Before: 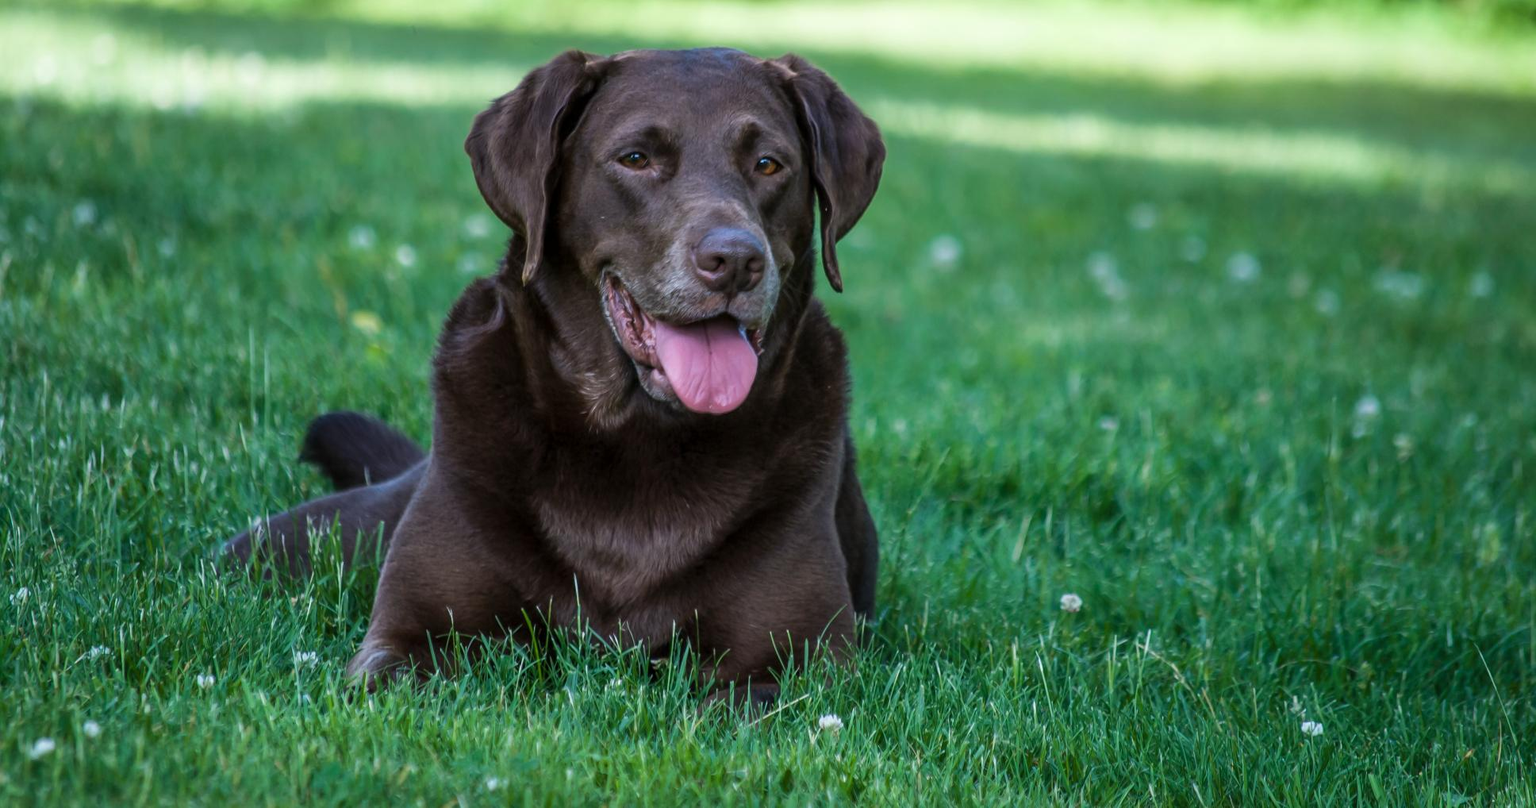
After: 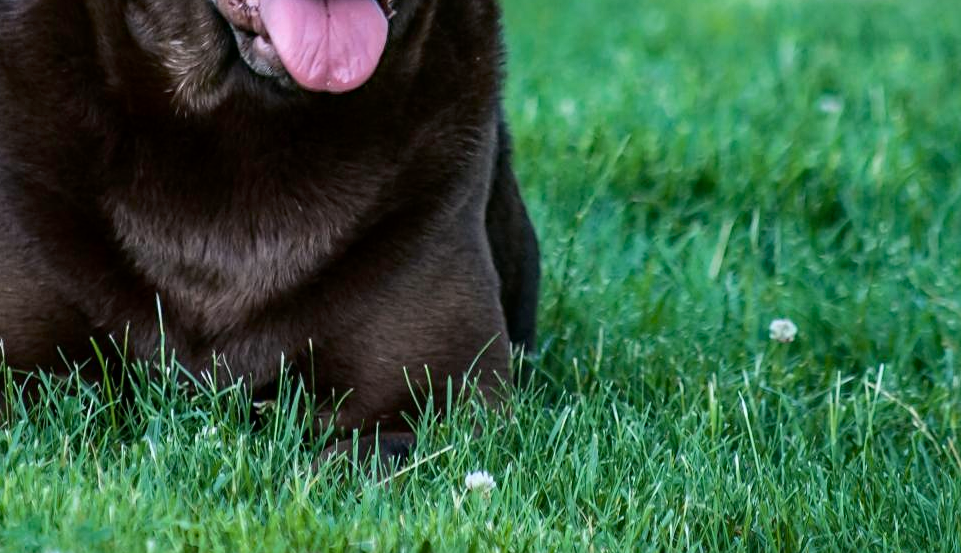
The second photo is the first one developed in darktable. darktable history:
tone curve: curves: ch0 [(0, 0) (0.004, 0.001) (0.133, 0.112) (0.325, 0.362) (0.832, 0.893) (1, 1)], color space Lab, independent channels, preserve colors none
crop: left 29.294%, top 42.144%, right 21.042%, bottom 3.492%
sharpen: amount 0.201
haze removal: adaptive false
